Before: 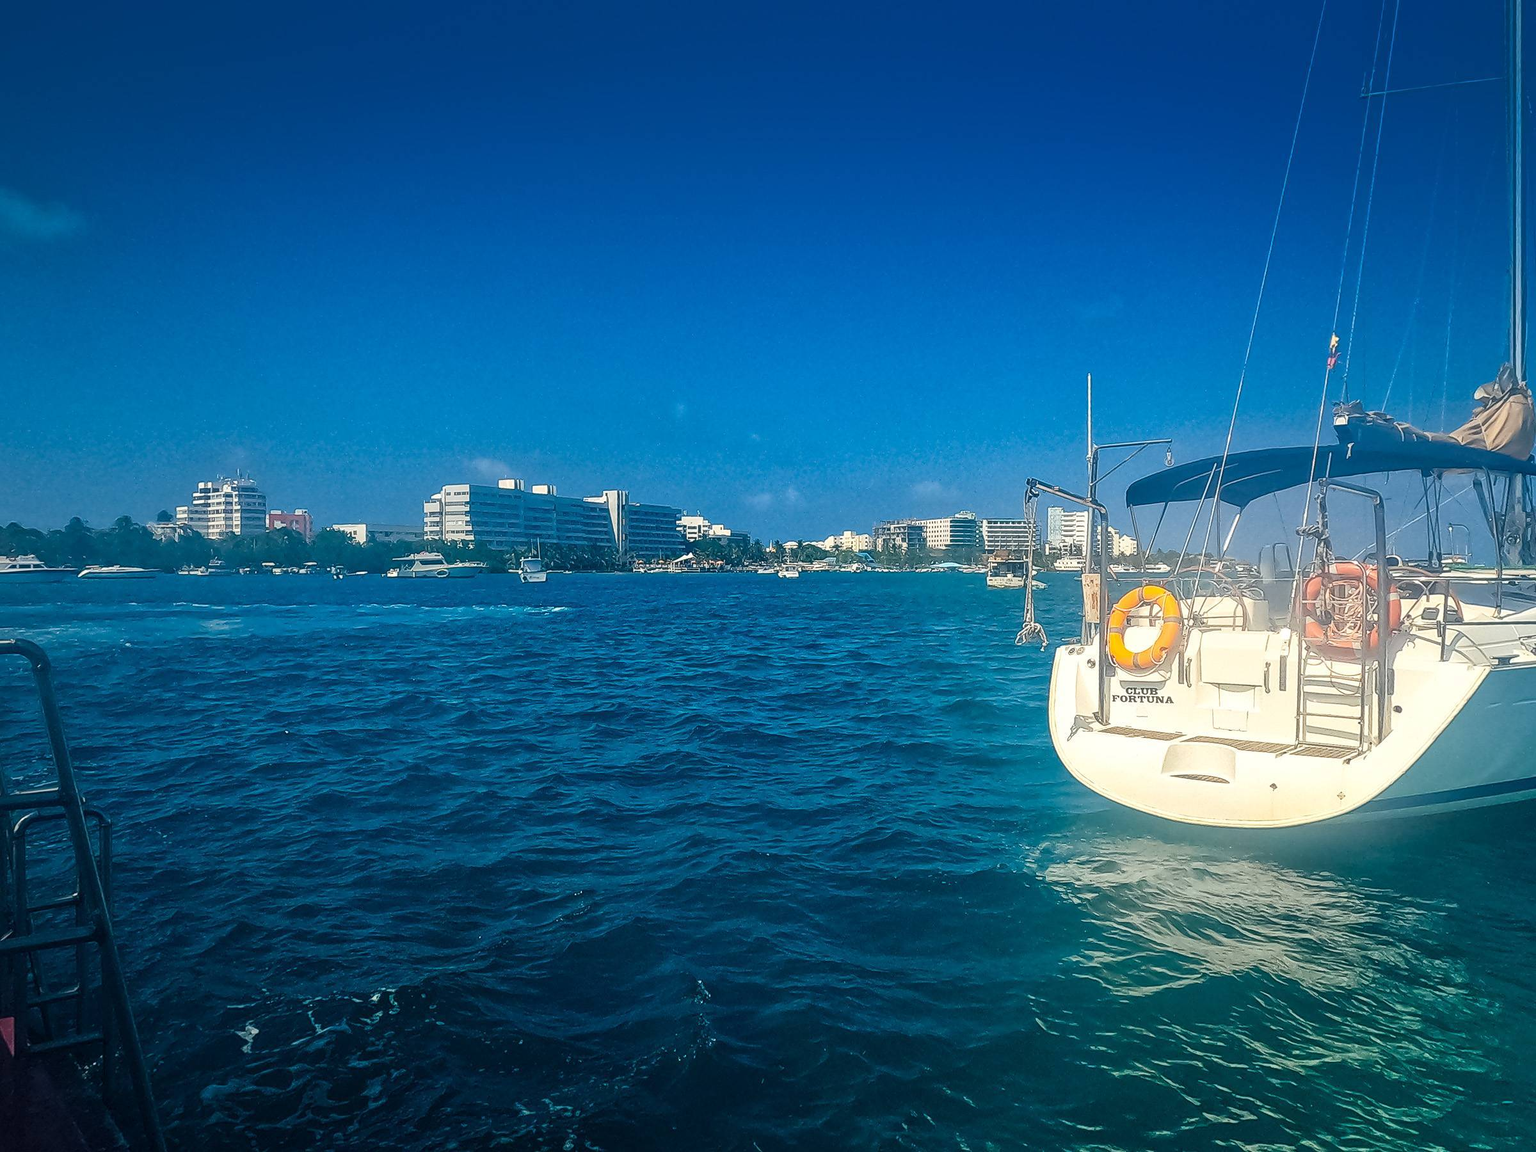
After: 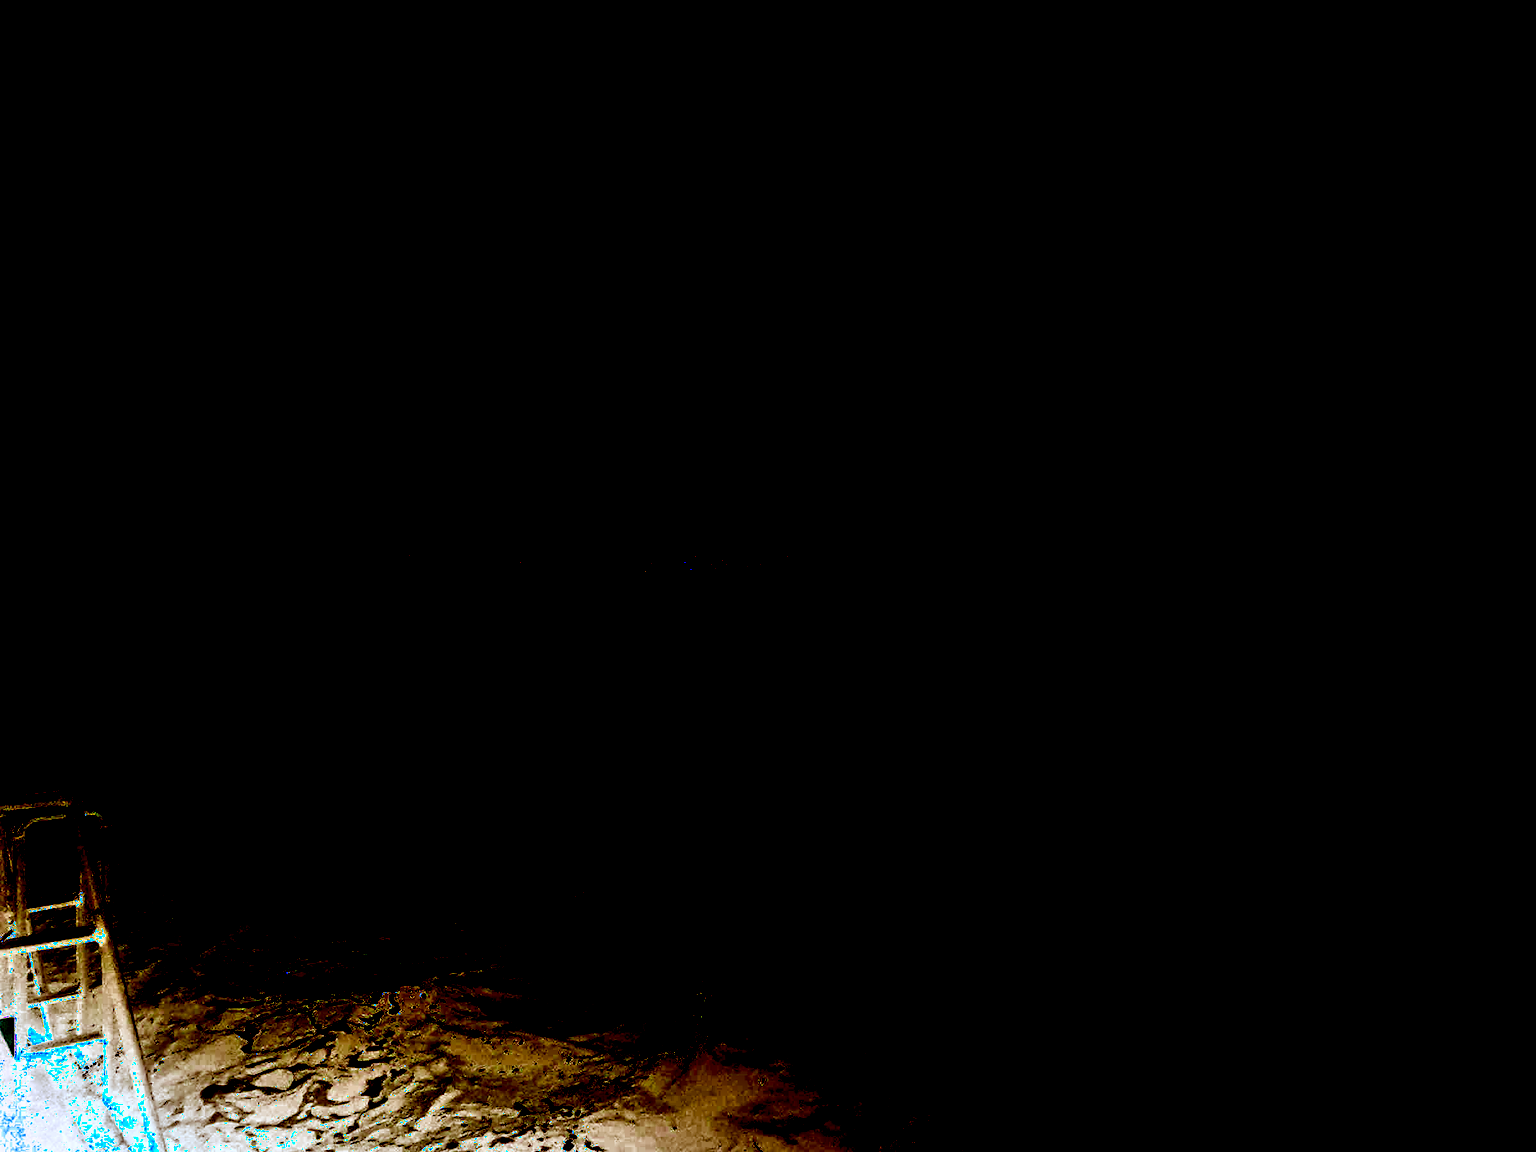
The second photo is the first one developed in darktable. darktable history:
exposure: exposure 7.902 EV, compensate highlight preservation false
tone equalizer: edges refinement/feathering 500, mask exposure compensation -1.57 EV, preserve details no
color balance rgb: shadows lift › chroma 2.92%, shadows lift › hue 280.88°, power › luminance 1.611%, linear chroma grading › global chroma 9.018%, perceptual saturation grading › global saturation 20%, perceptual saturation grading › highlights -49.722%, perceptual saturation grading › shadows 25.512%, global vibrance 20%
shadows and highlights: radius 131.05, soften with gaussian
